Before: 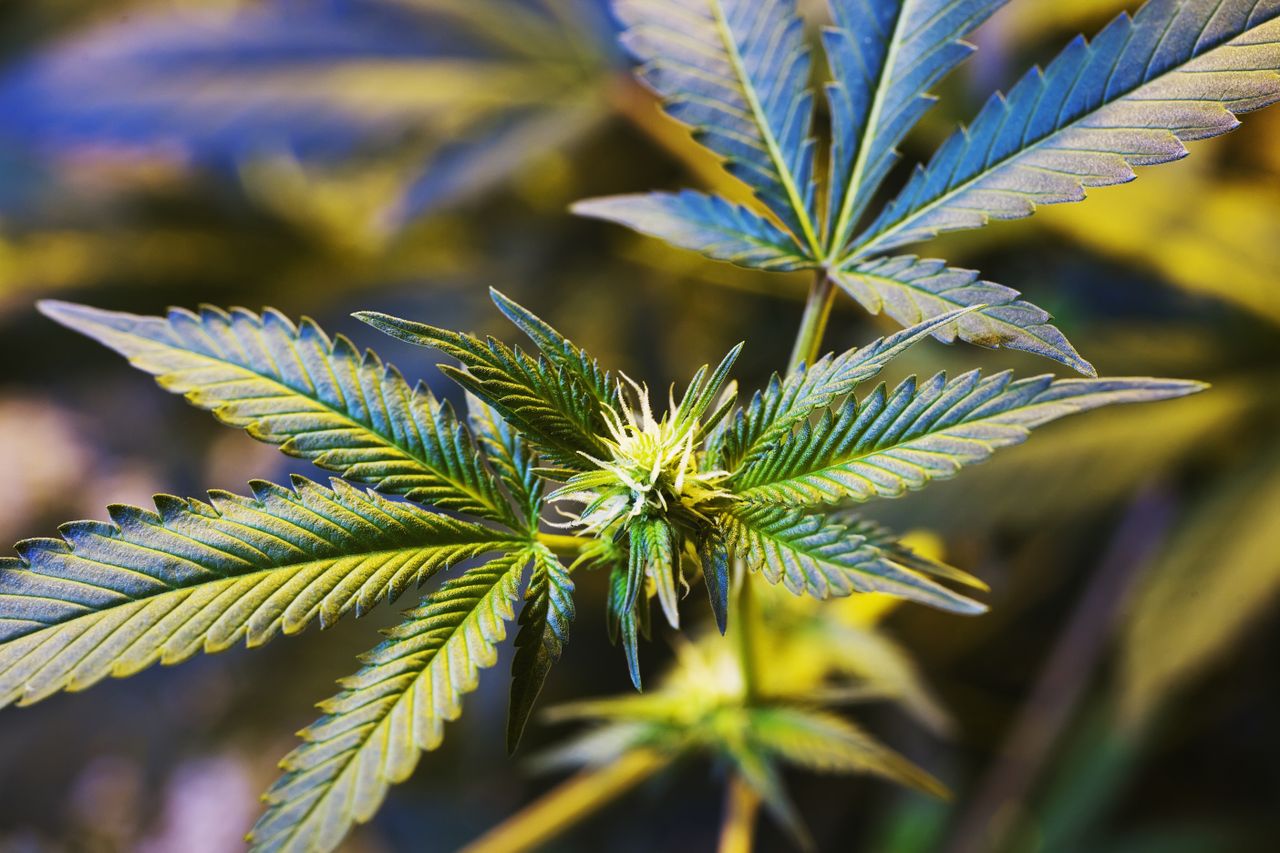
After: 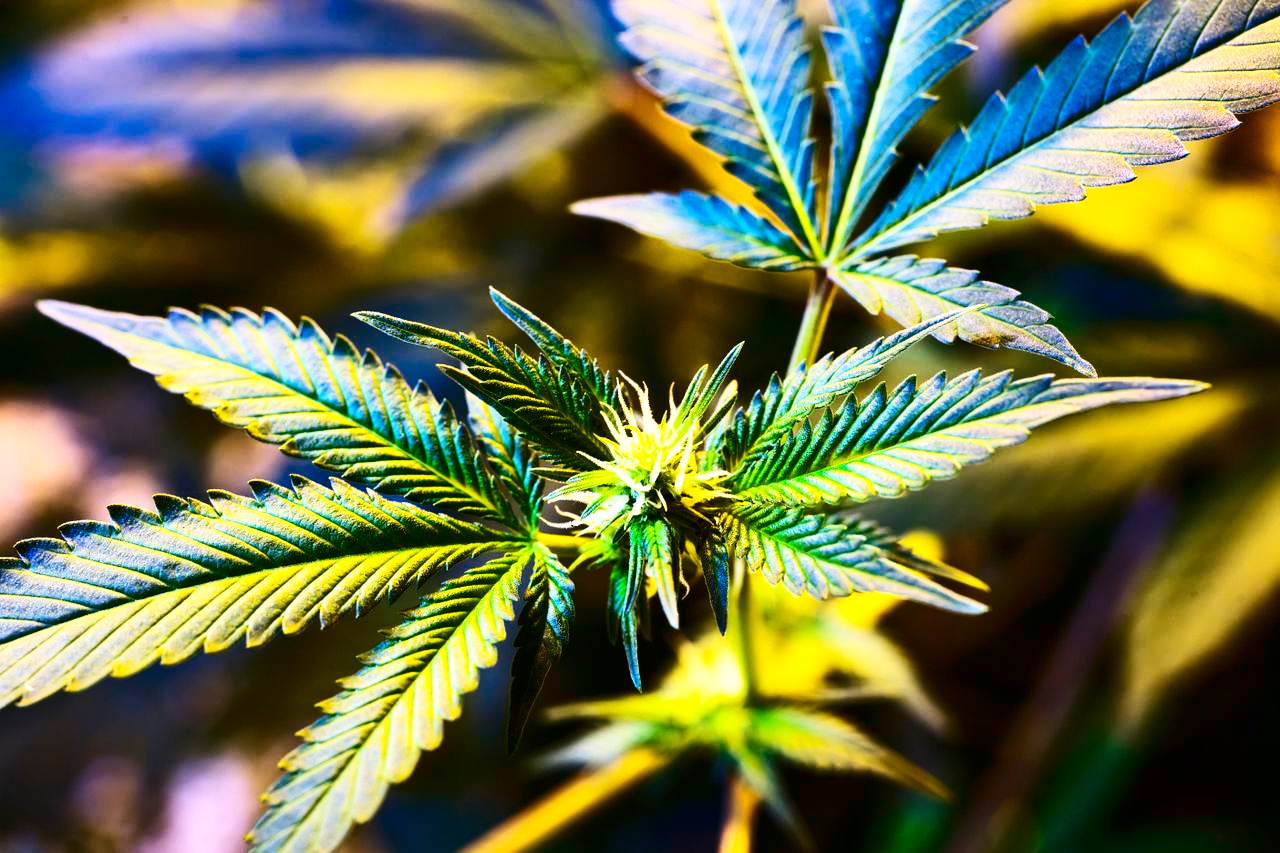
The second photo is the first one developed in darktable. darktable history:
exposure: black level correction 0.001, exposure 0.498 EV, compensate exposure bias true, compensate highlight preservation false
contrast brightness saturation: contrast 0.318, brightness -0.071, saturation 0.175
